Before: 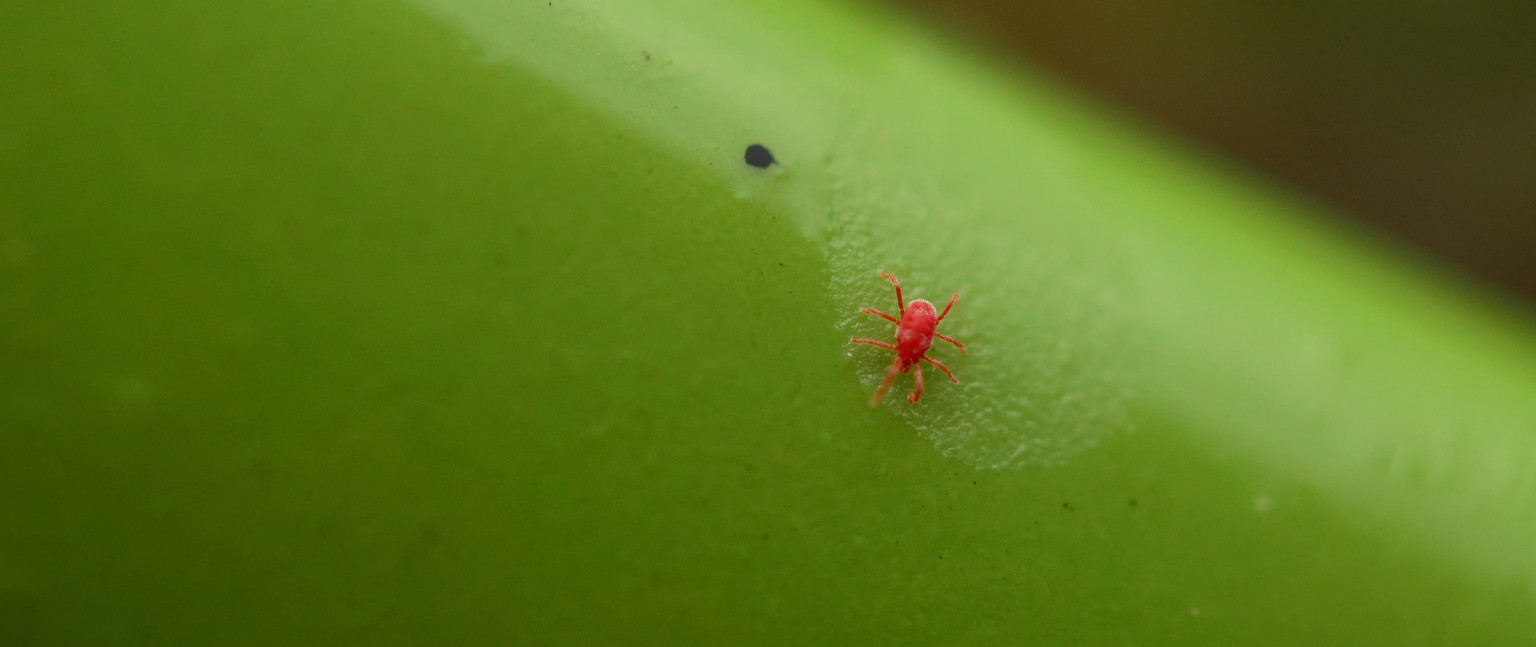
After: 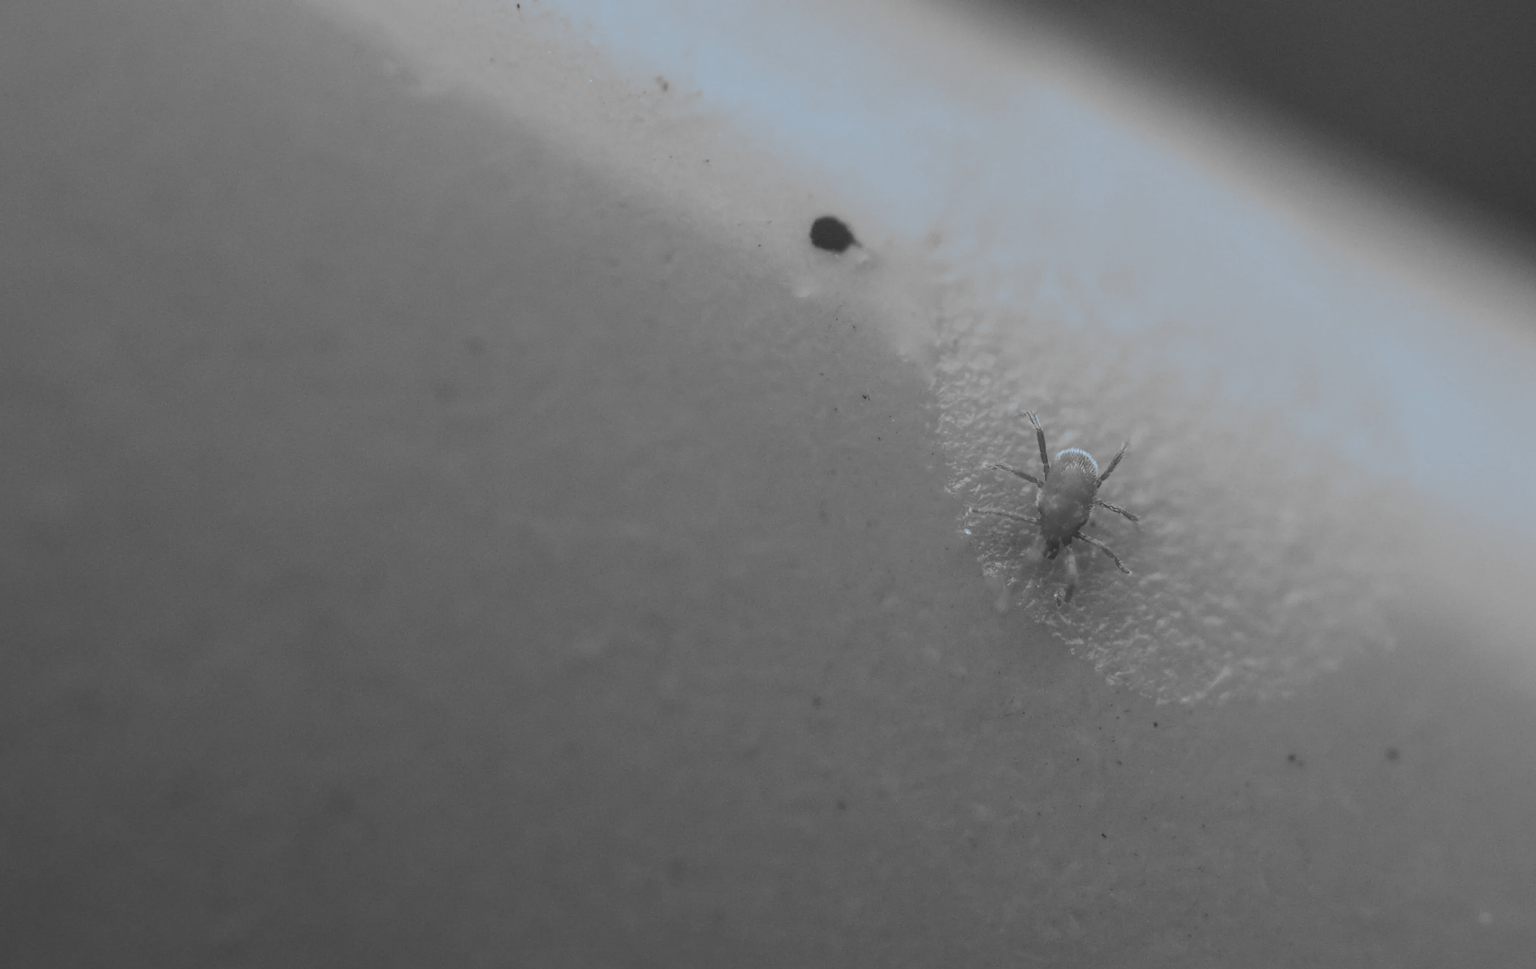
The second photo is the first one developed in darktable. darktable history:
monochrome: on, module defaults
crop and rotate: left 13.342%, right 19.991%
white balance: red 1, blue 1
vignetting: fall-off start 116.67%, fall-off radius 59.26%, brightness -0.31, saturation -0.056
split-toning: shadows › hue 351.18°, shadows › saturation 0.86, highlights › hue 218.82°, highlights › saturation 0.73, balance -19.167
